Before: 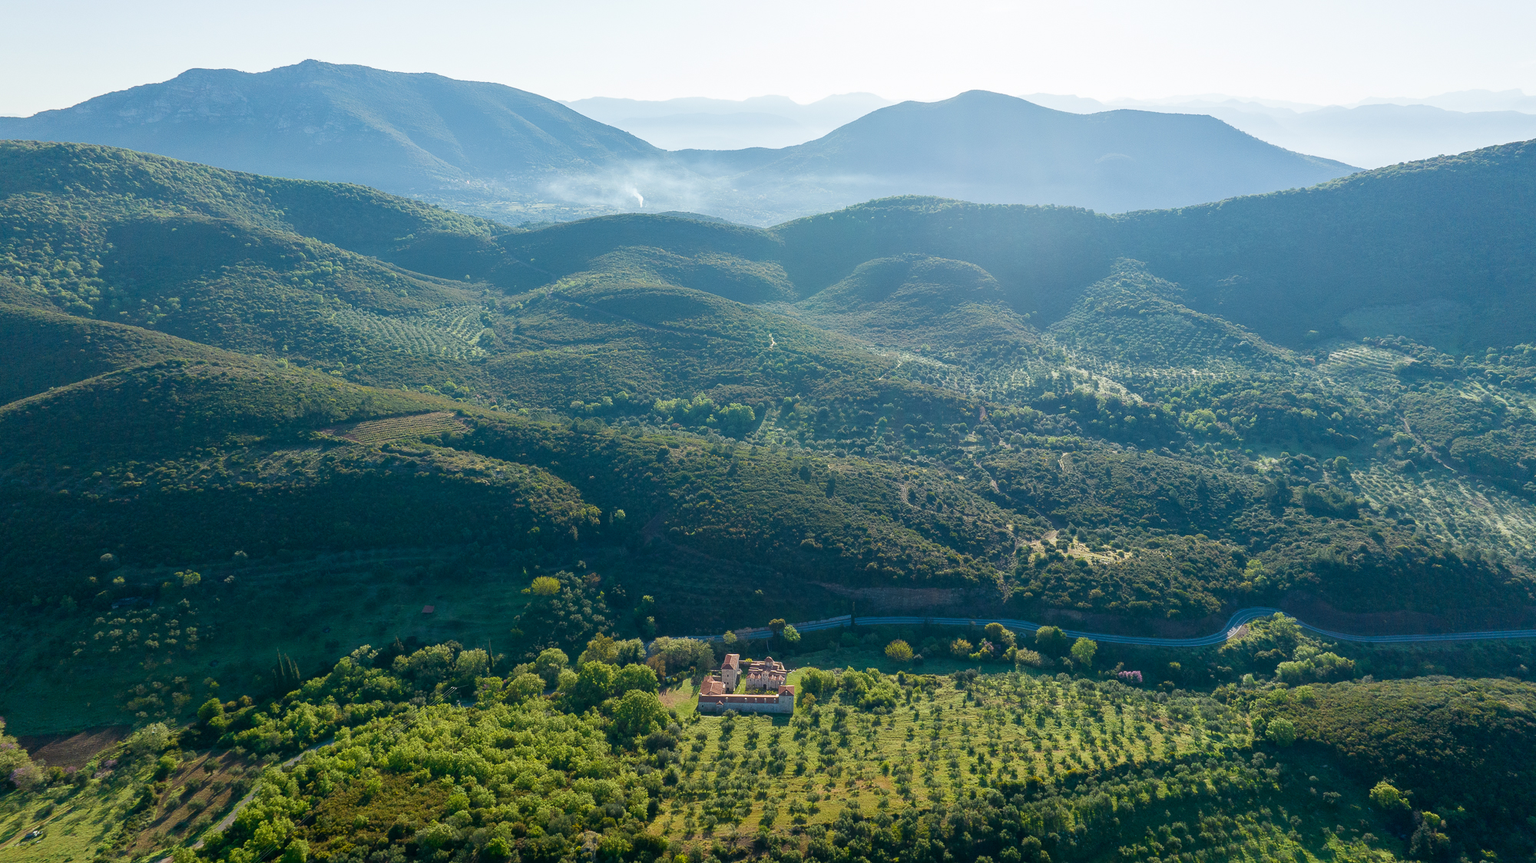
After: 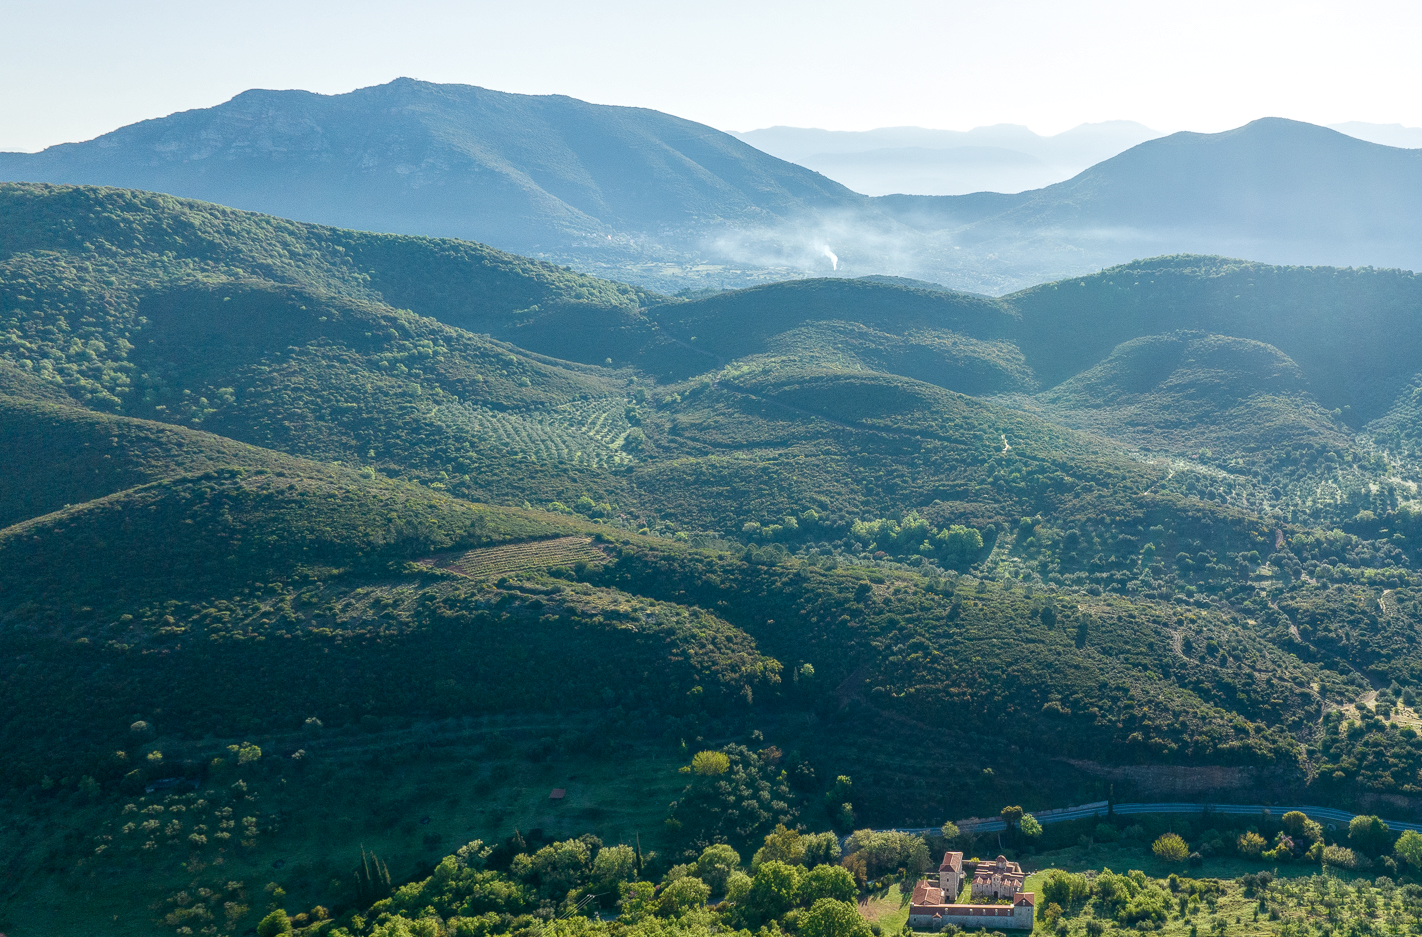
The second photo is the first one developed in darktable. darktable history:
local contrast: on, module defaults
crop: right 28.885%, bottom 16.626%
